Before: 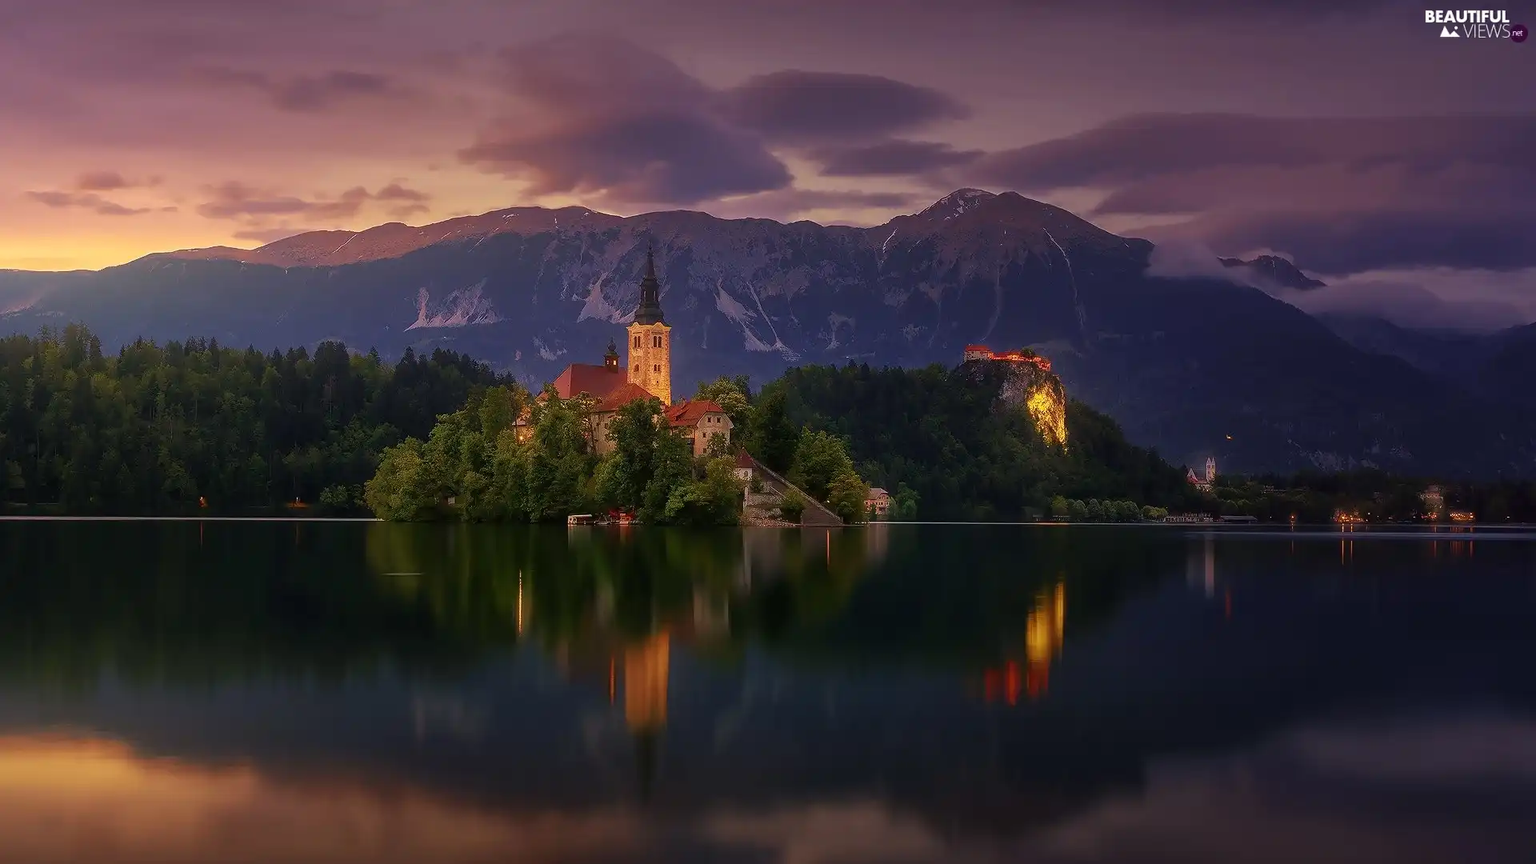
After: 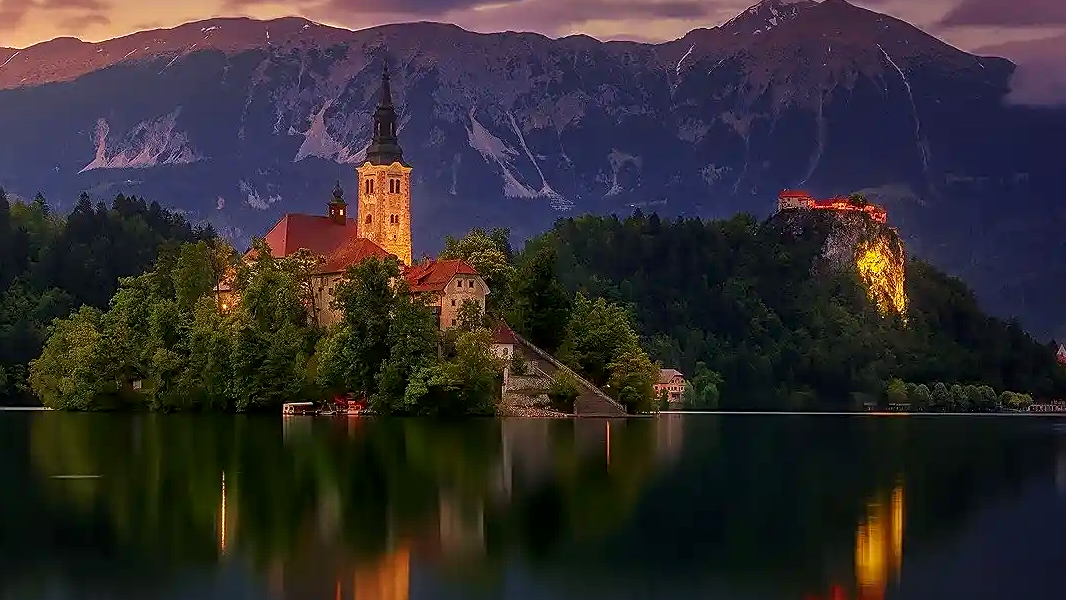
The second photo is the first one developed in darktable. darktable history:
contrast brightness saturation: contrast 0.039, saturation 0.159
crop and rotate: left 22.281%, top 22.419%, right 22.188%, bottom 22.016%
sharpen: on, module defaults
local contrast: on, module defaults
